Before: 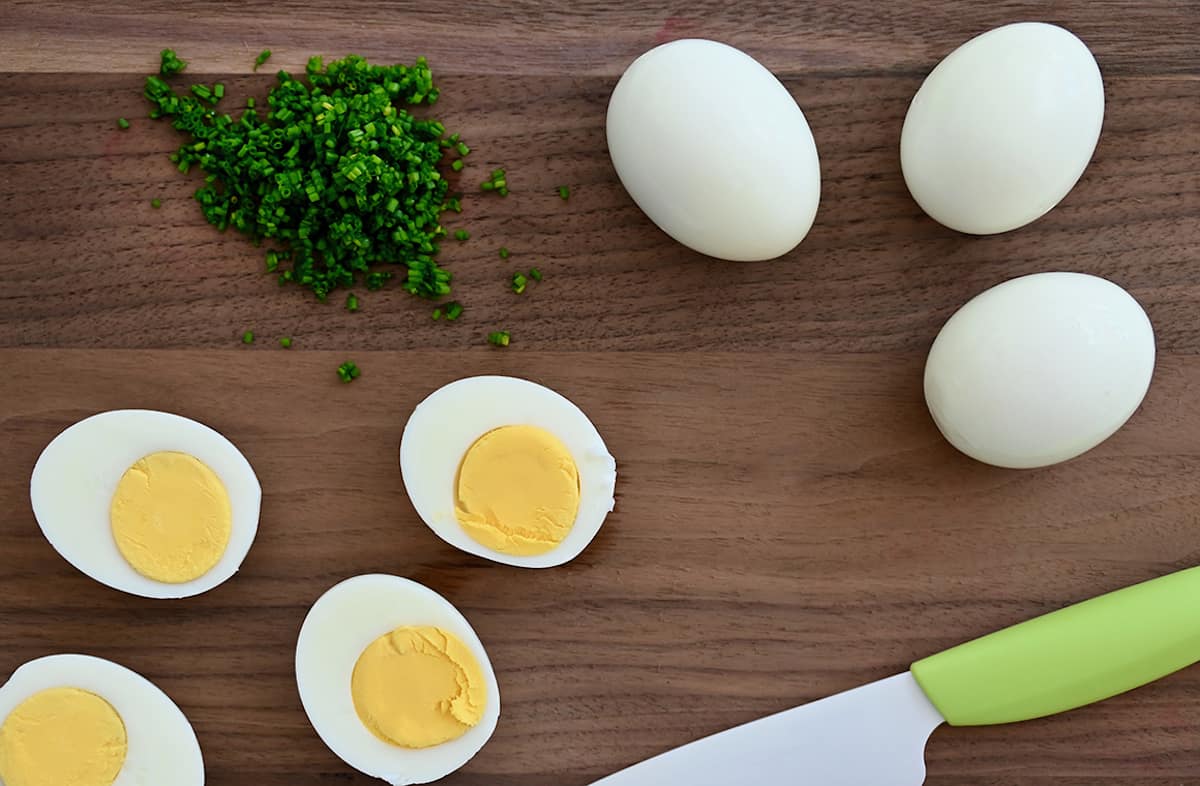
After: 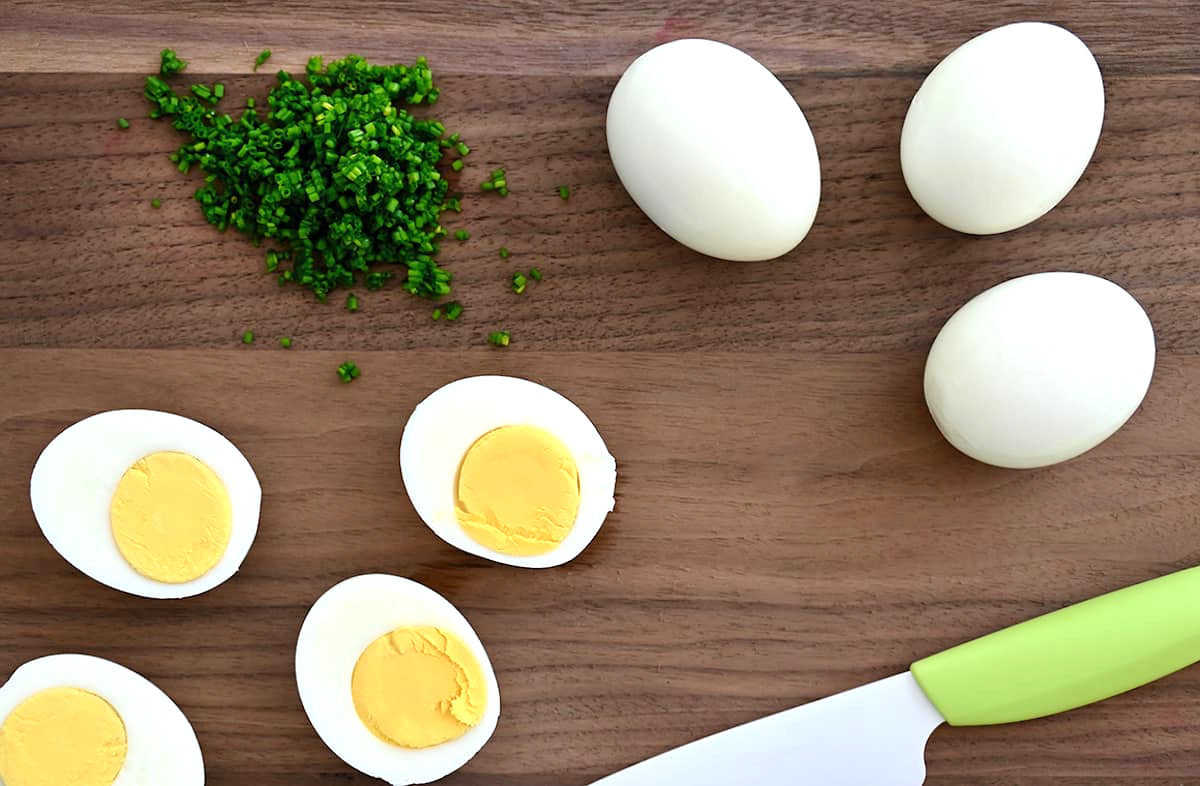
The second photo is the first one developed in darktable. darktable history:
exposure: exposure 0.52 EV, compensate highlight preservation false
